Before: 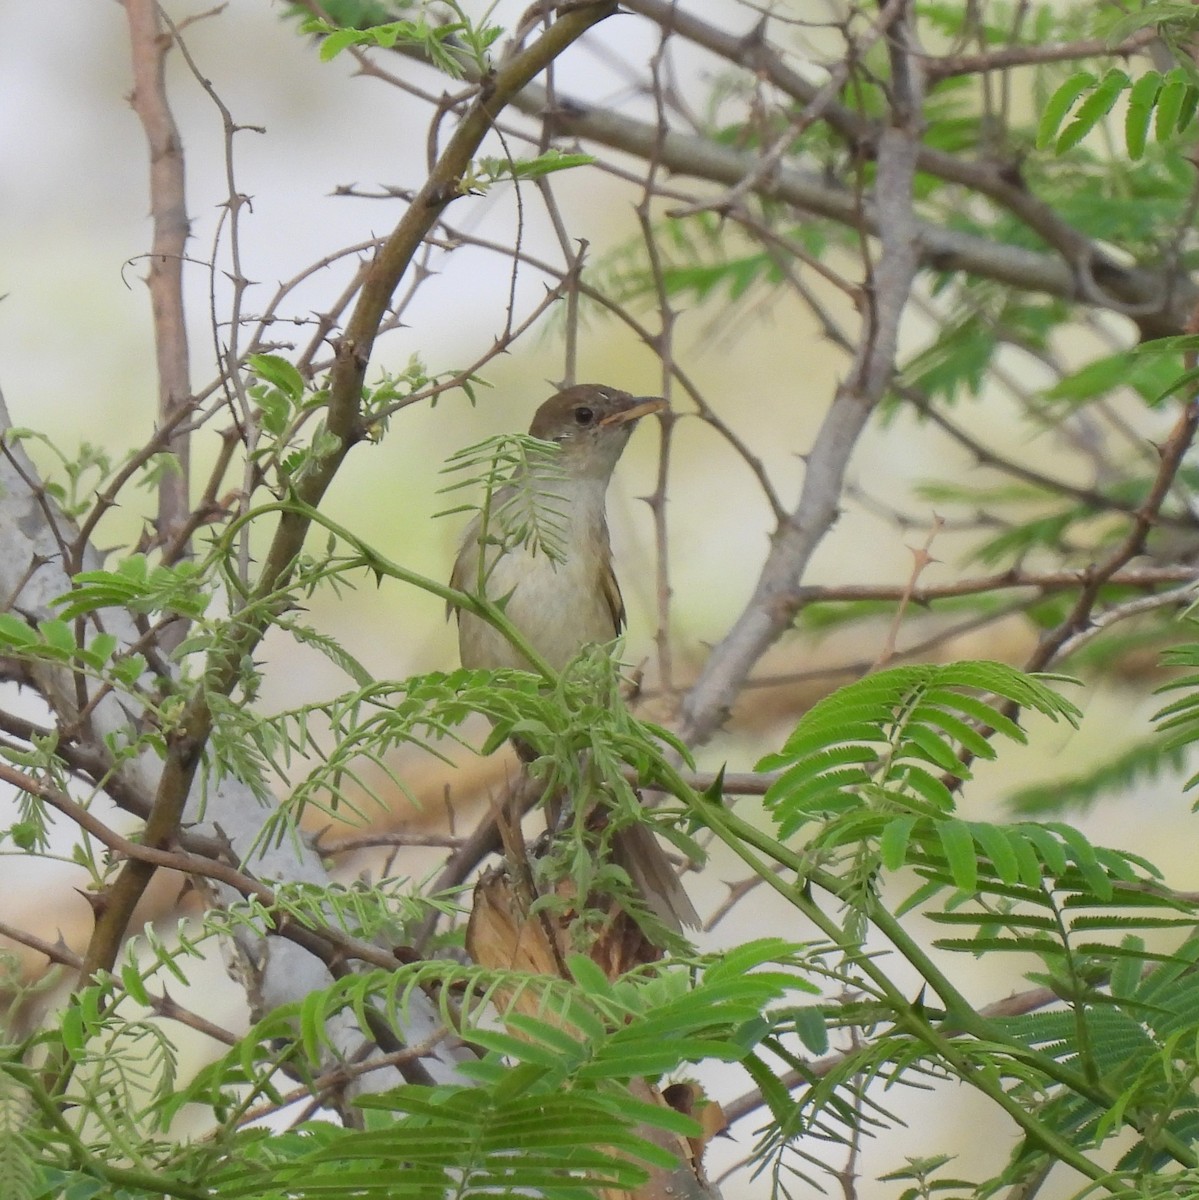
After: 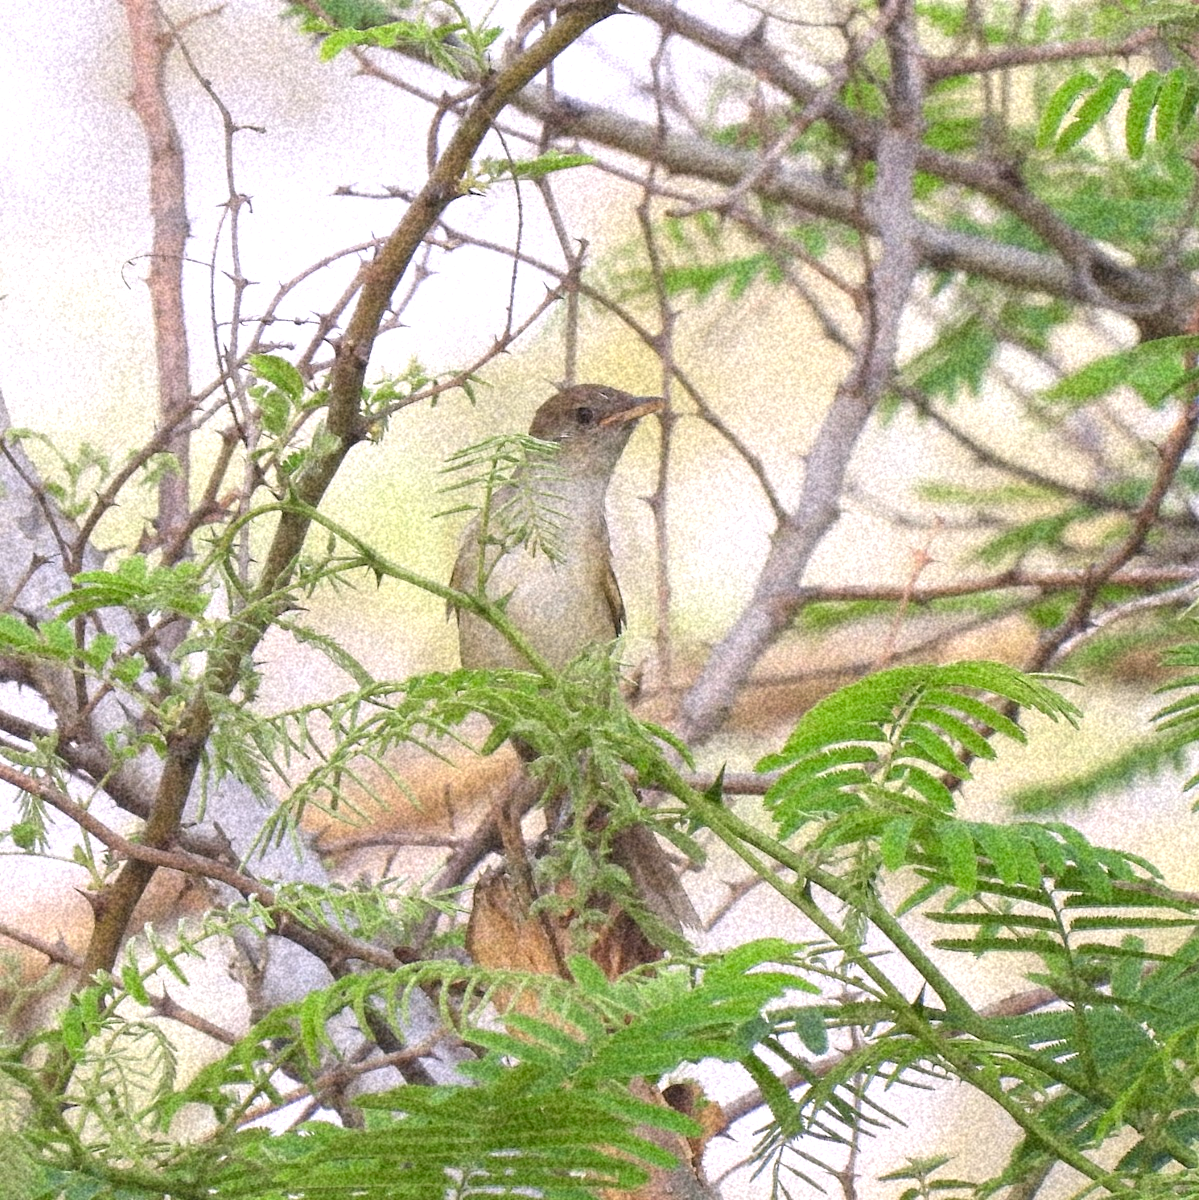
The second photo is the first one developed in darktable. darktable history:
white balance: red 1.05, blue 1.072
exposure: black level correction 0, exposure 0.7 EV, compensate exposure bias true, compensate highlight preservation false
grain: coarseness 46.9 ISO, strength 50.21%, mid-tones bias 0%
